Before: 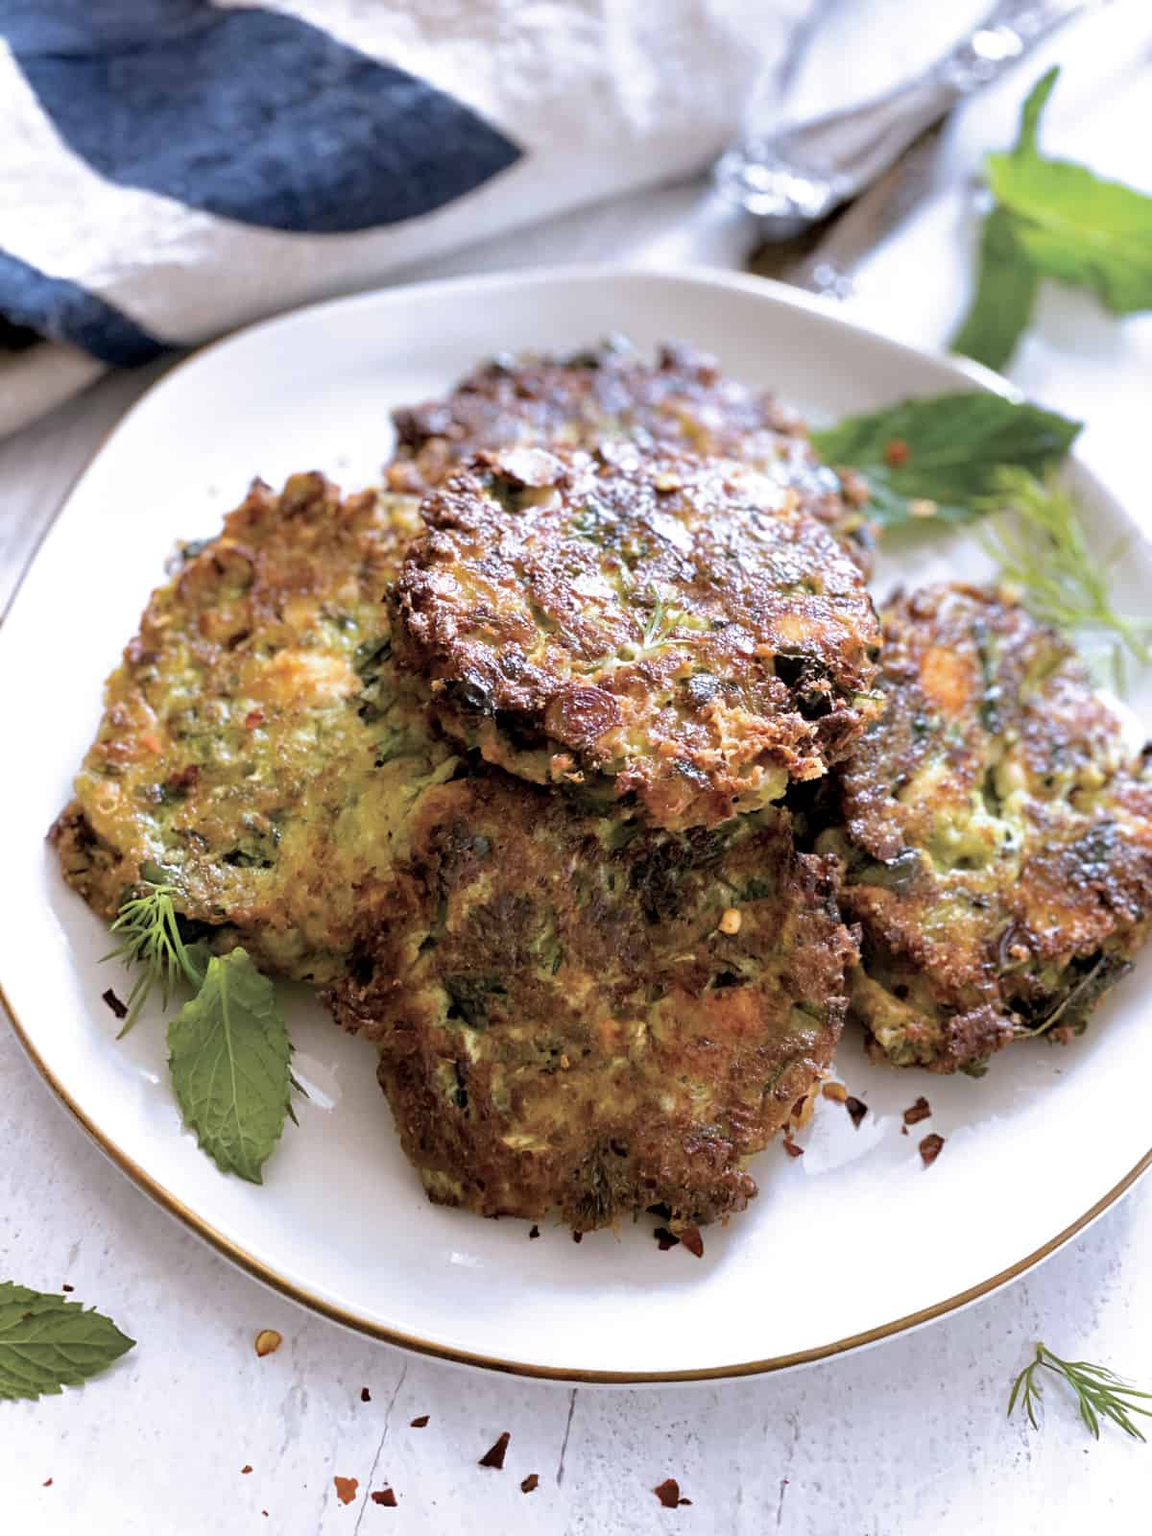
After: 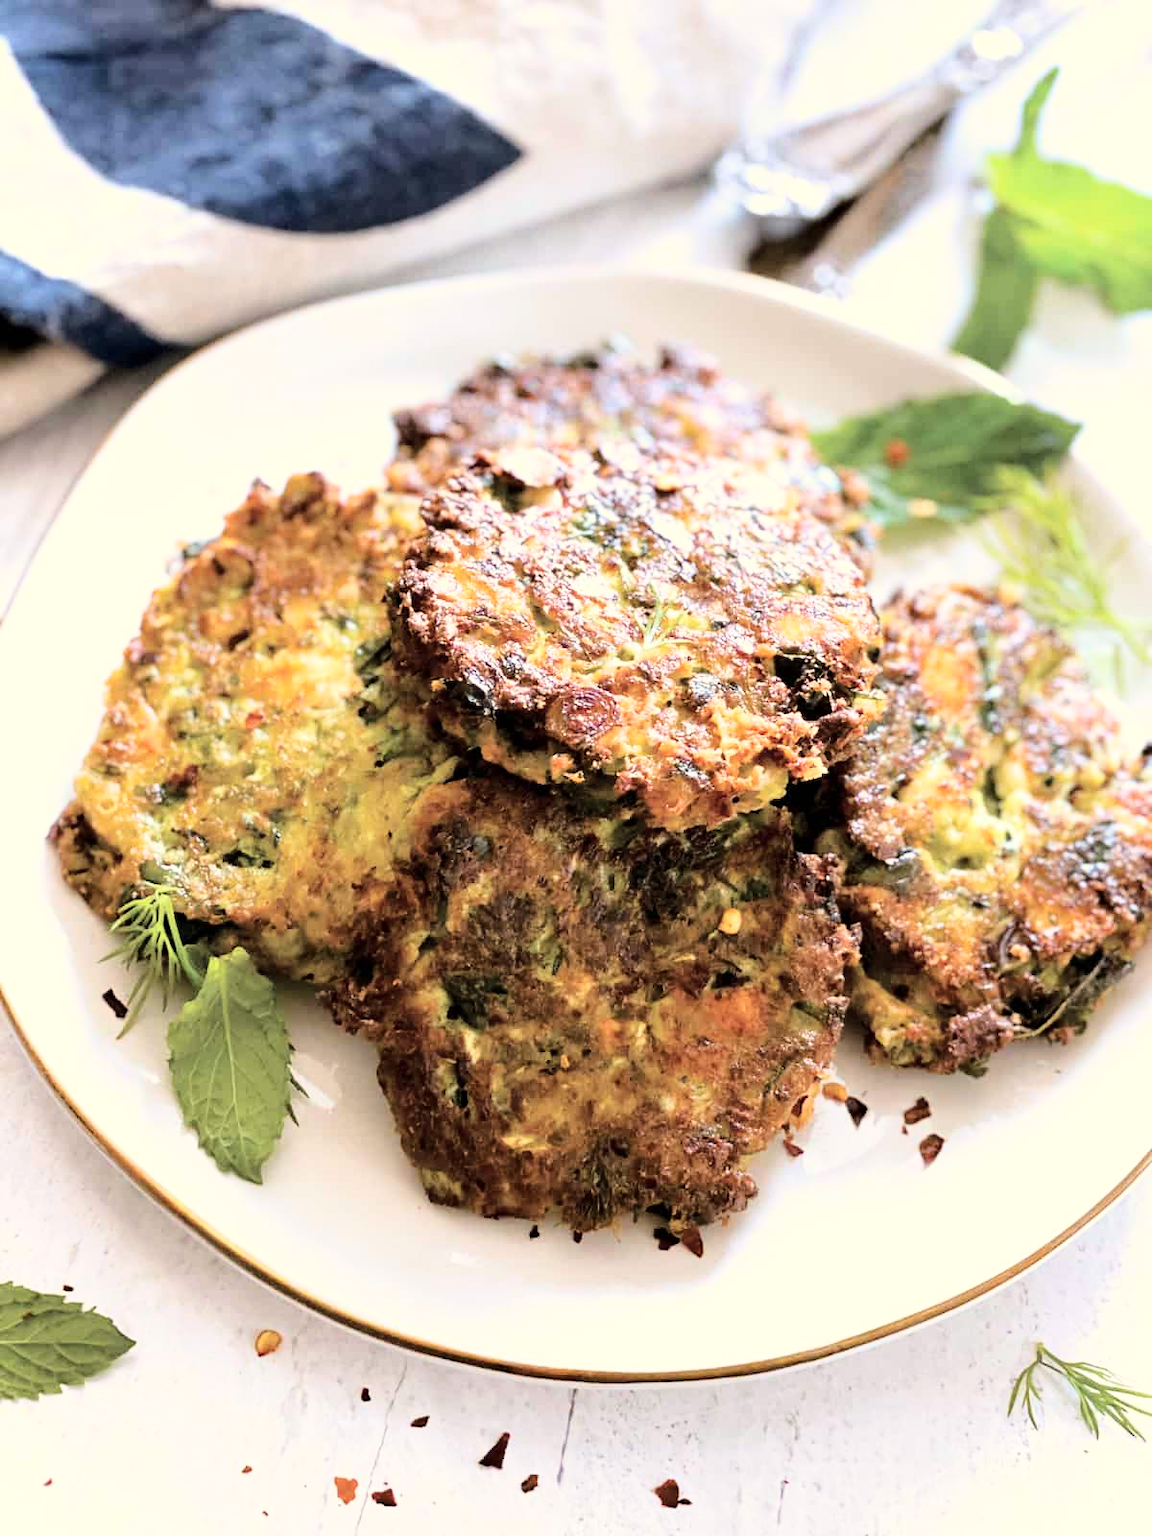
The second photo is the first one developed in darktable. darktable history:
white balance: red 1.029, blue 0.92
base curve: curves: ch0 [(0, 0) (0.028, 0.03) (0.121, 0.232) (0.46, 0.748) (0.859, 0.968) (1, 1)]
